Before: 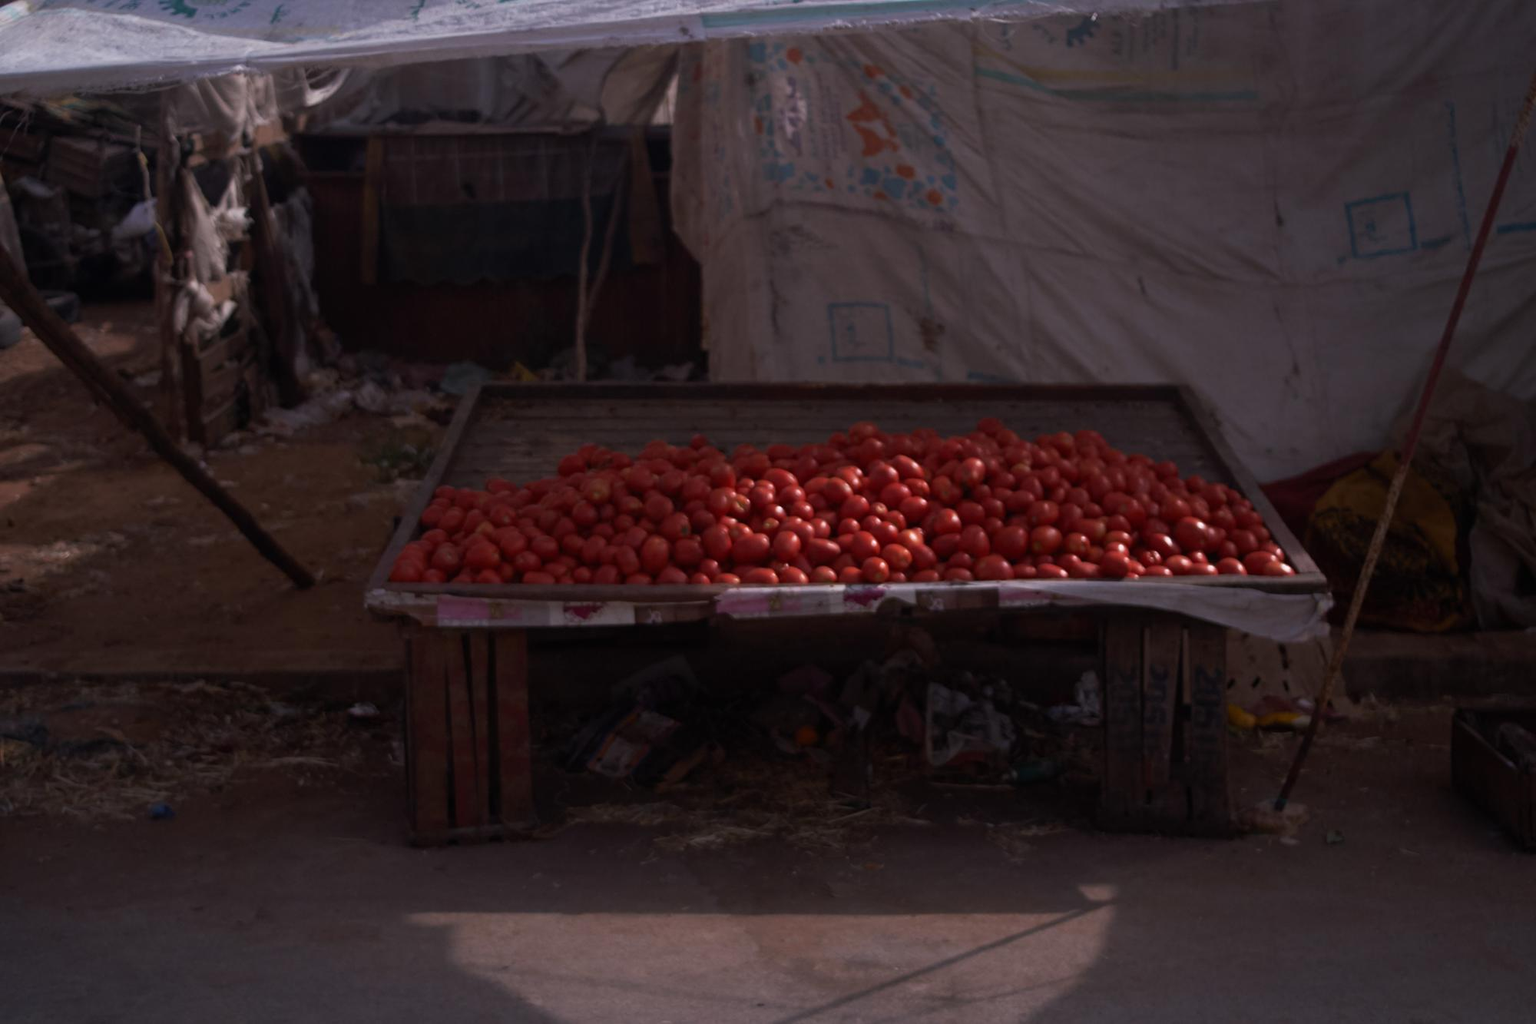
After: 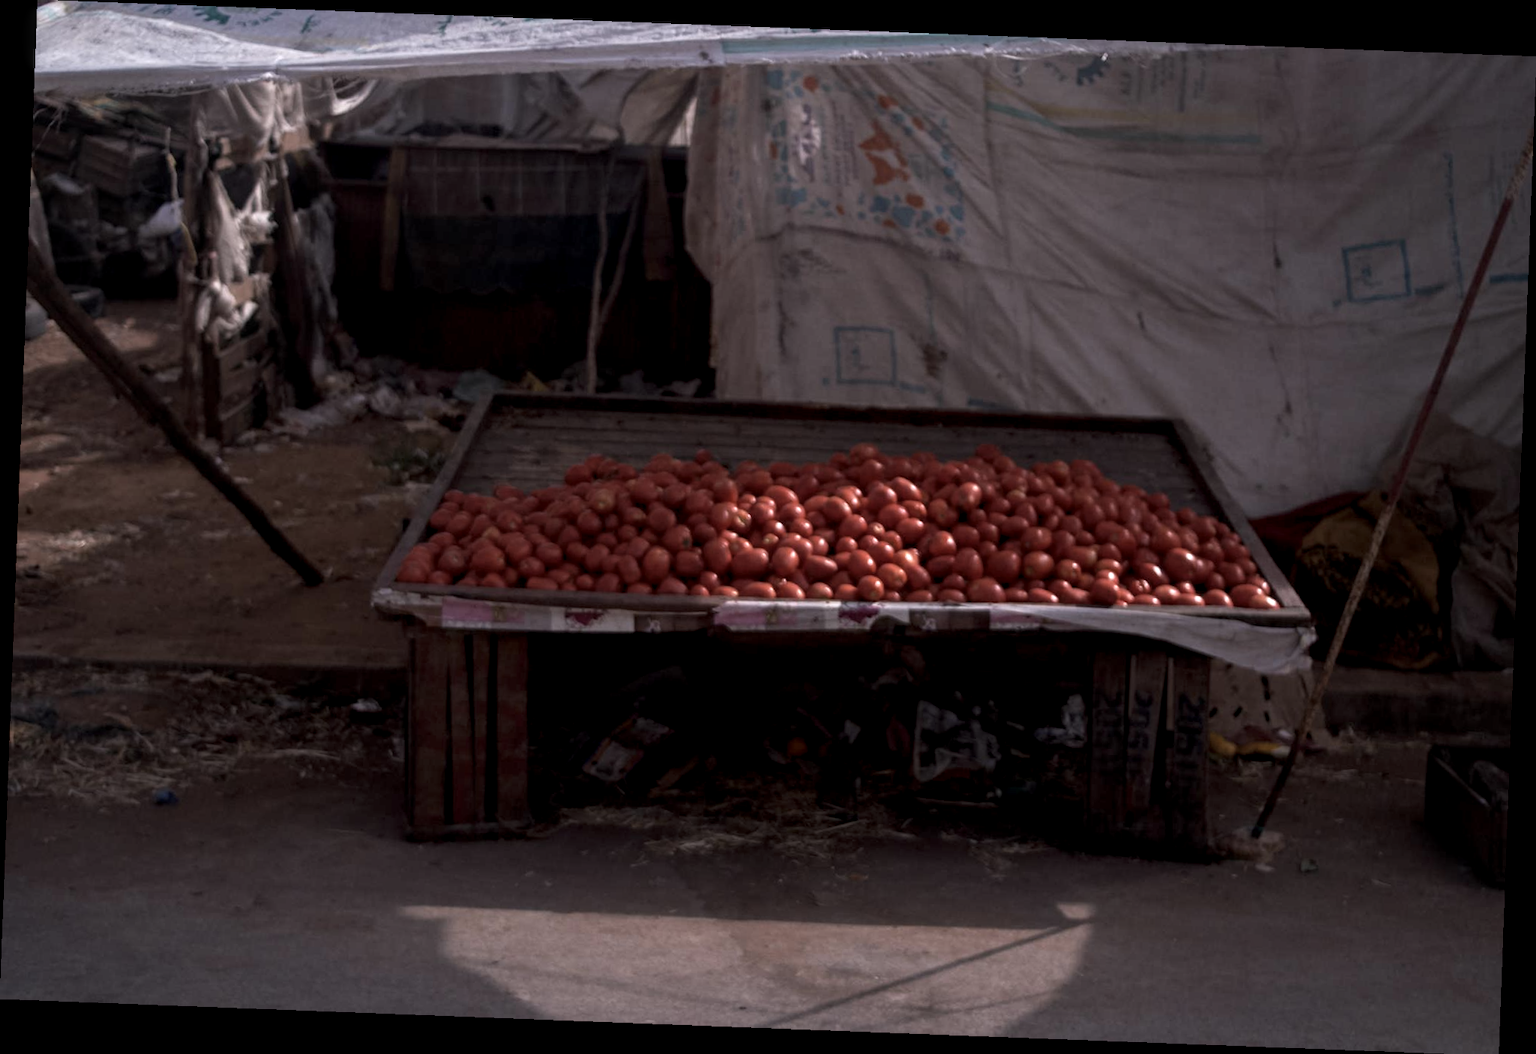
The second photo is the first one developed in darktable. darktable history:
rotate and perspective: rotation 2.17°, automatic cropping off
local contrast: highlights 60%, shadows 60%, detail 160%
contrast brightness saturation: saturation -0.17
